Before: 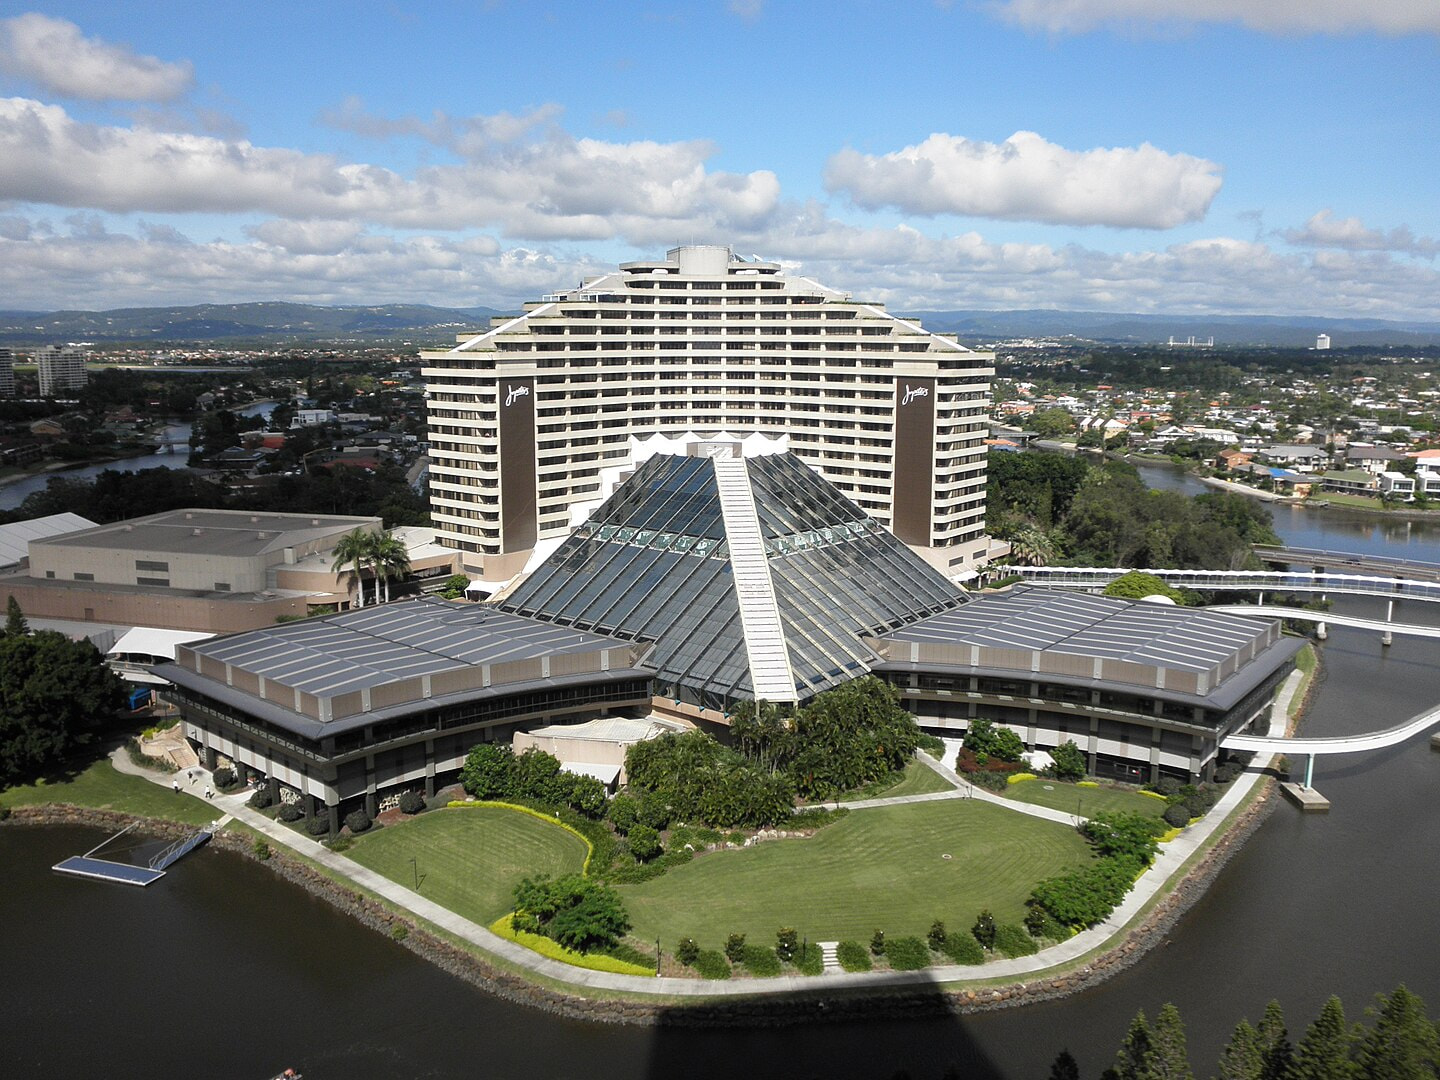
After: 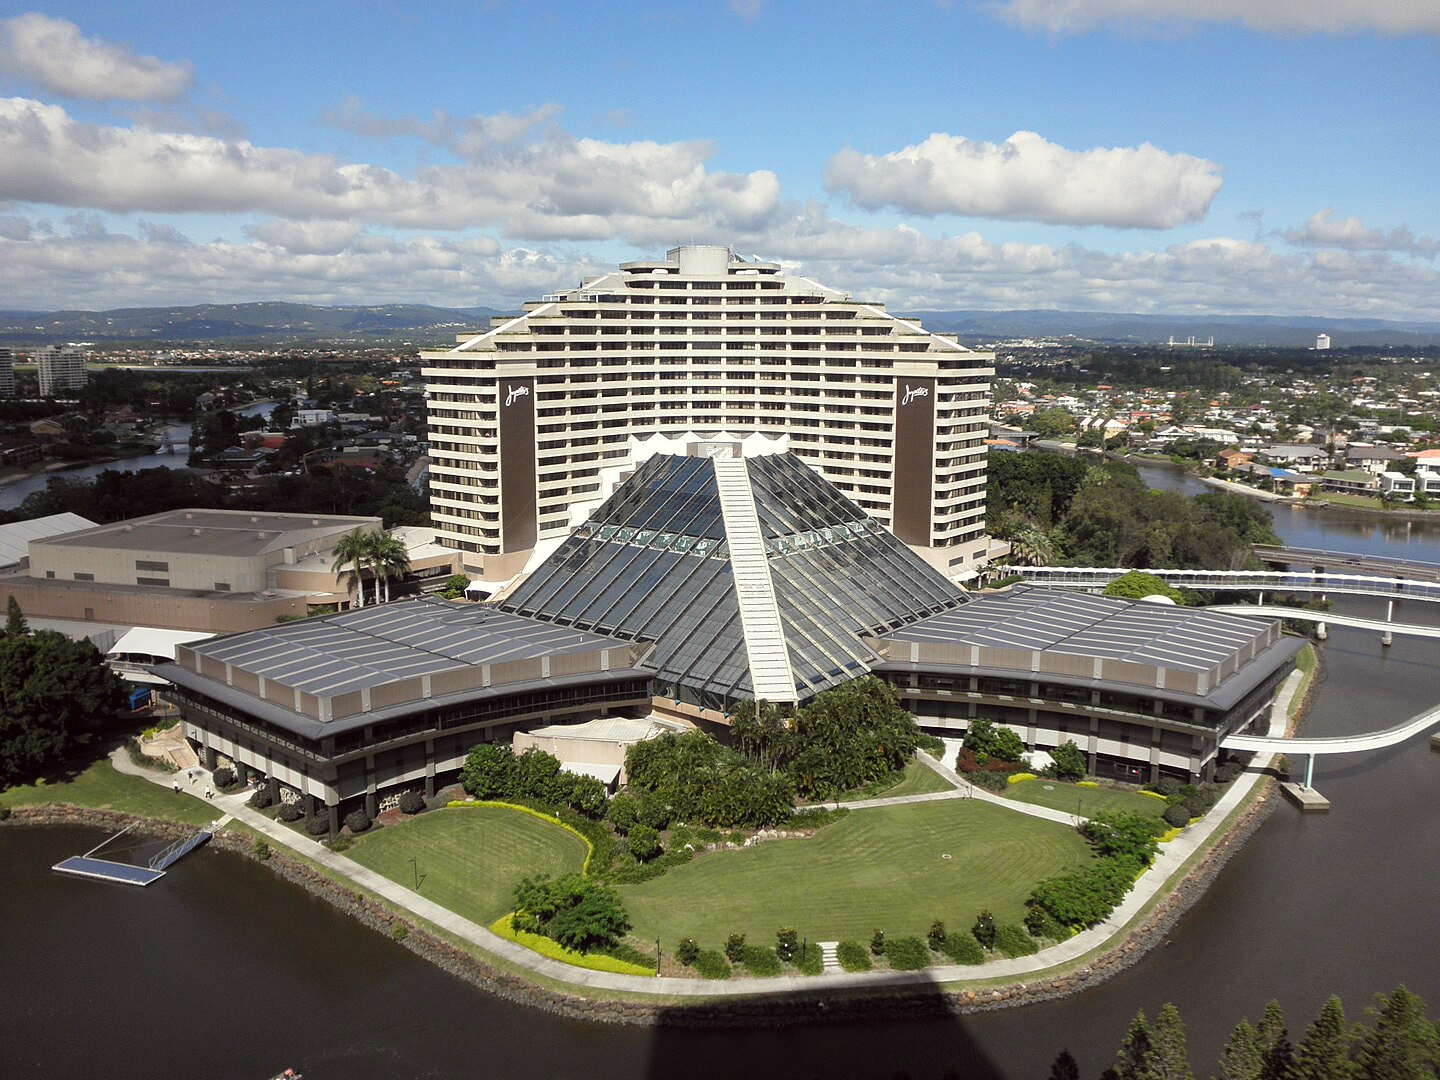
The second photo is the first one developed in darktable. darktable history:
shadows and highlights: radius 125.46, shadows 30.51, highlights -30.51, low approximation 0.01, soften with gaussian
color correction: highlights a* -0.95, highlights b* 4.5, shadows a* 3.55
